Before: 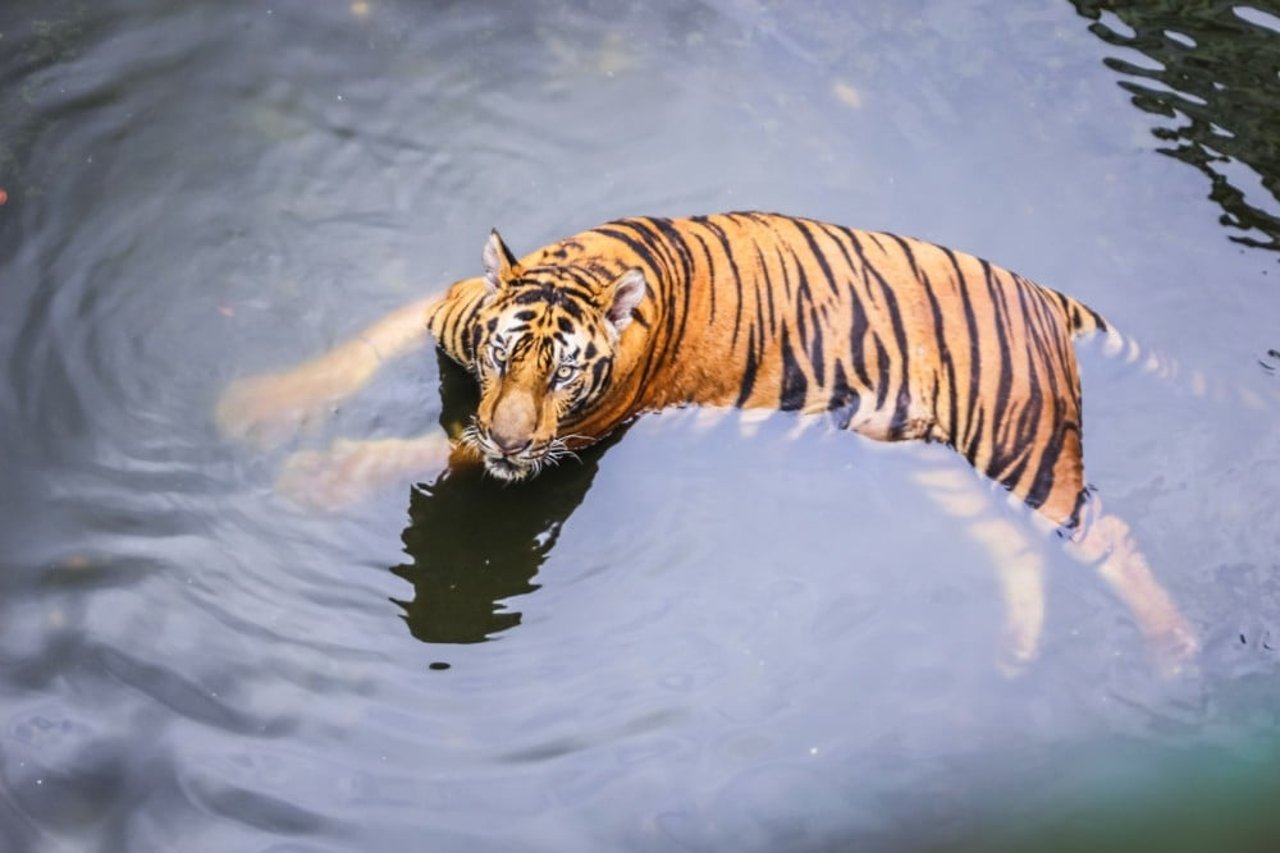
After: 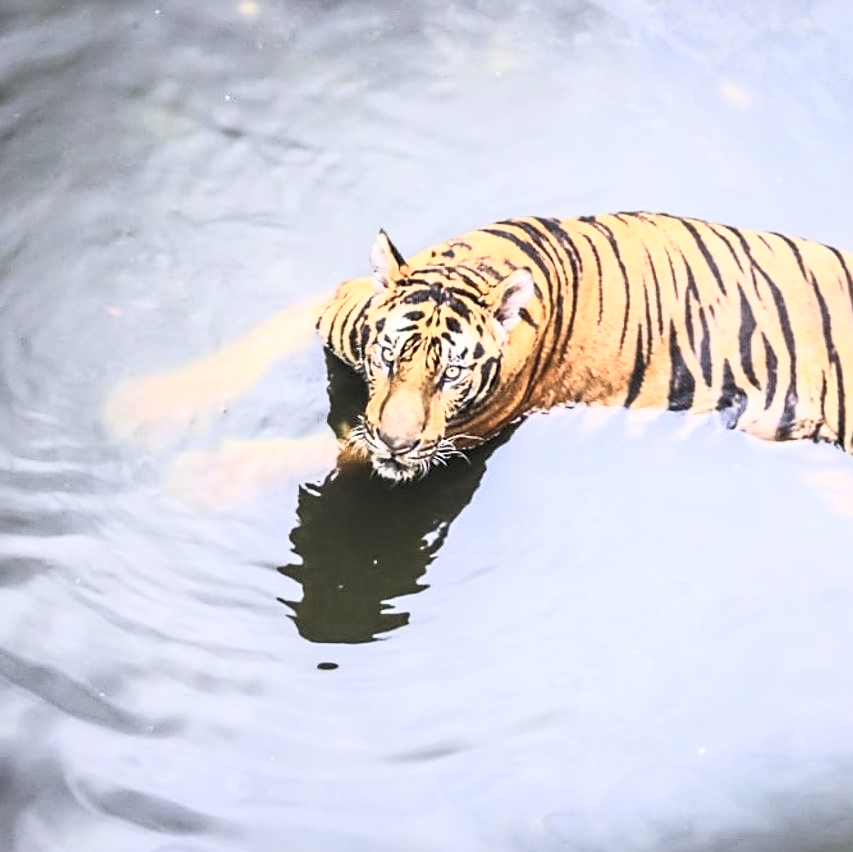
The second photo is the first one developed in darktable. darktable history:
contrast brightness saturation: contrast 0.43, brightness 0.56, saturation -0.19
sharpen: on, module defaults
crop and rotate: left 8.786%, right 24.548%
